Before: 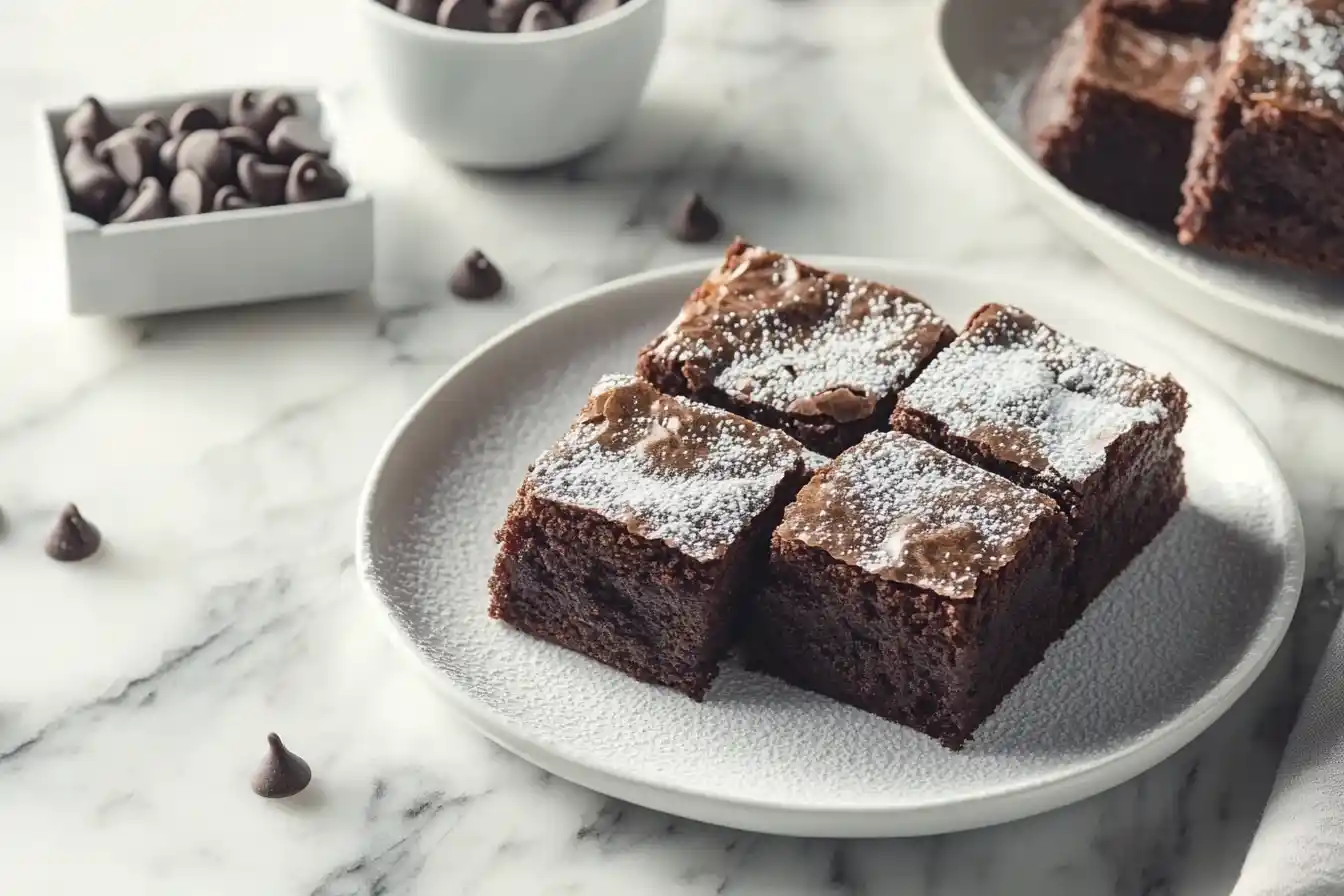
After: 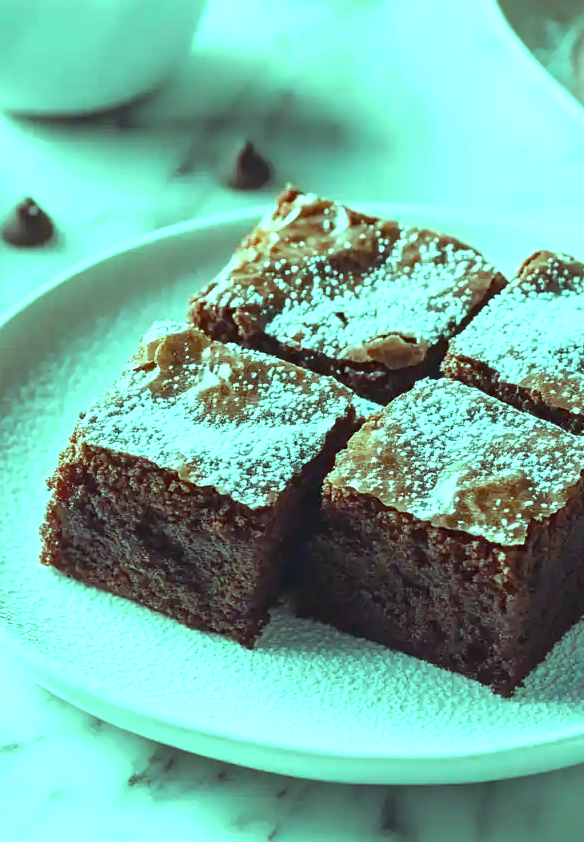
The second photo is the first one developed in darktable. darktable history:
color correction: highlights a* -4.72, highlights b* 5.05, saturation 0.959
crop: left 33.456%, top 5.978%, right 23.048%
color balance rgb: highlights gain › luminance 19.779%, highlights gain › chroma 13.161%, highlights gain › hue 173.07°, perceptual saturation grading › global saturation 20%, perceptual saturation grading › highlights -50.112%, perceptual saturation grading › shadows 31.126%, perceptual brilliance grading › global brilliance 12.351%, global vibrance 9.328%
